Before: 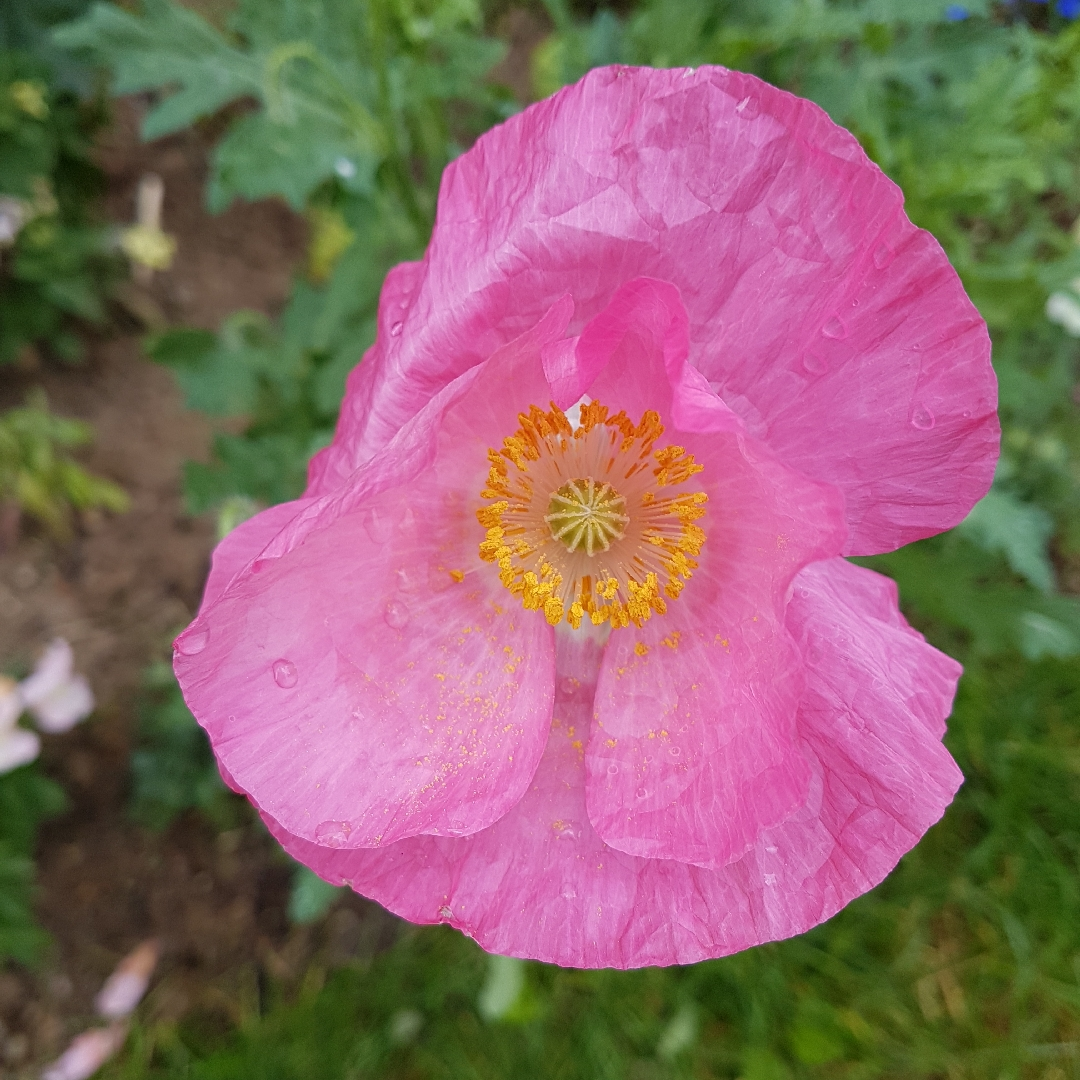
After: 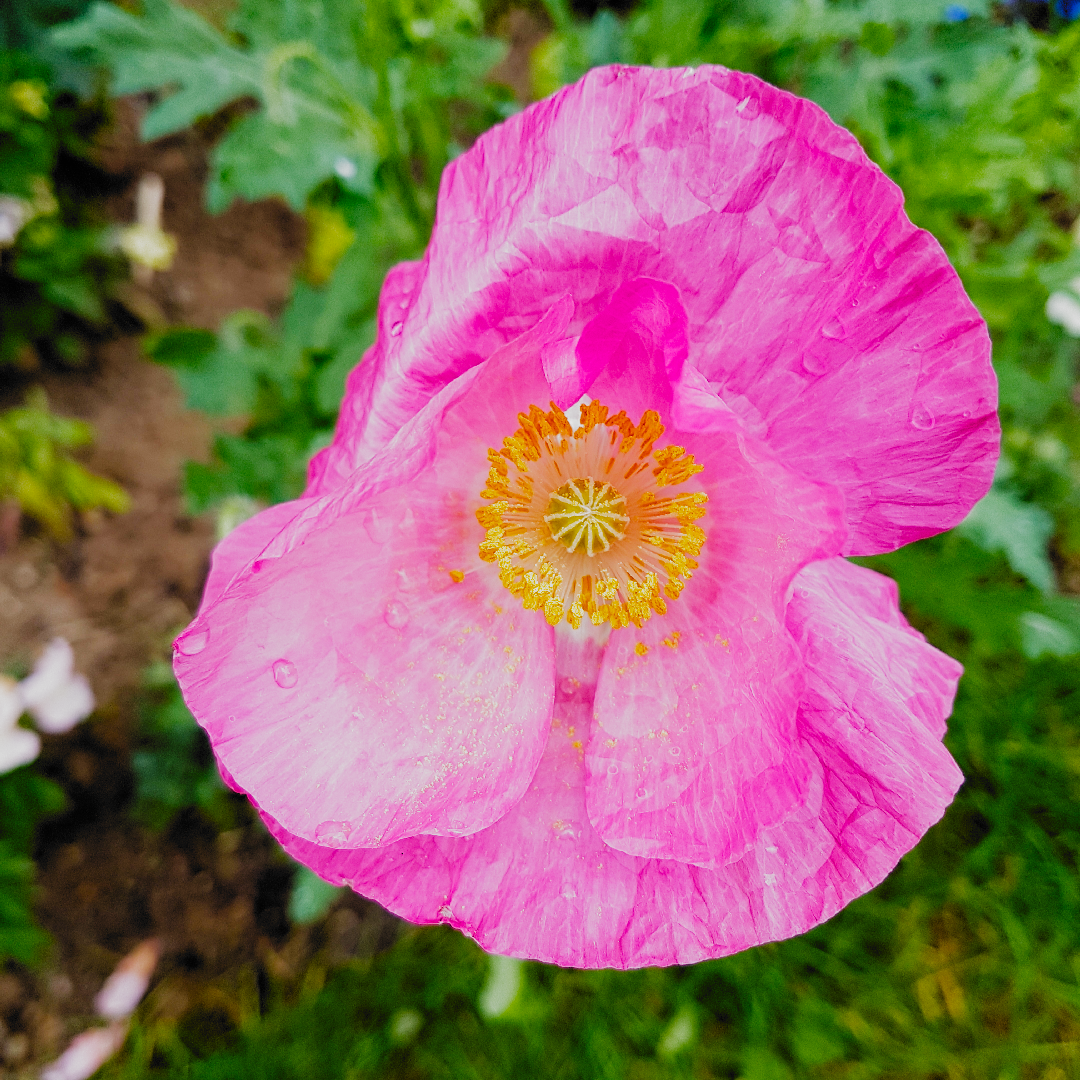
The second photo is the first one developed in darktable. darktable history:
color balance rgb: perceptual saturation grading › global saturation 30.409%
exposure: exposure 0.375 EV, compensate highlight preservation false
filmic rgb: black relative exposure -5.1 EV, white relative exposure 3.97 EV, hardness 2.89, contrast 1.297, highlights saturation mix -30.67%, add noise in highlights 0, preserve chrominance no, color science v3 (2019), use custom middle-gray values true, contrast in highlights soft
